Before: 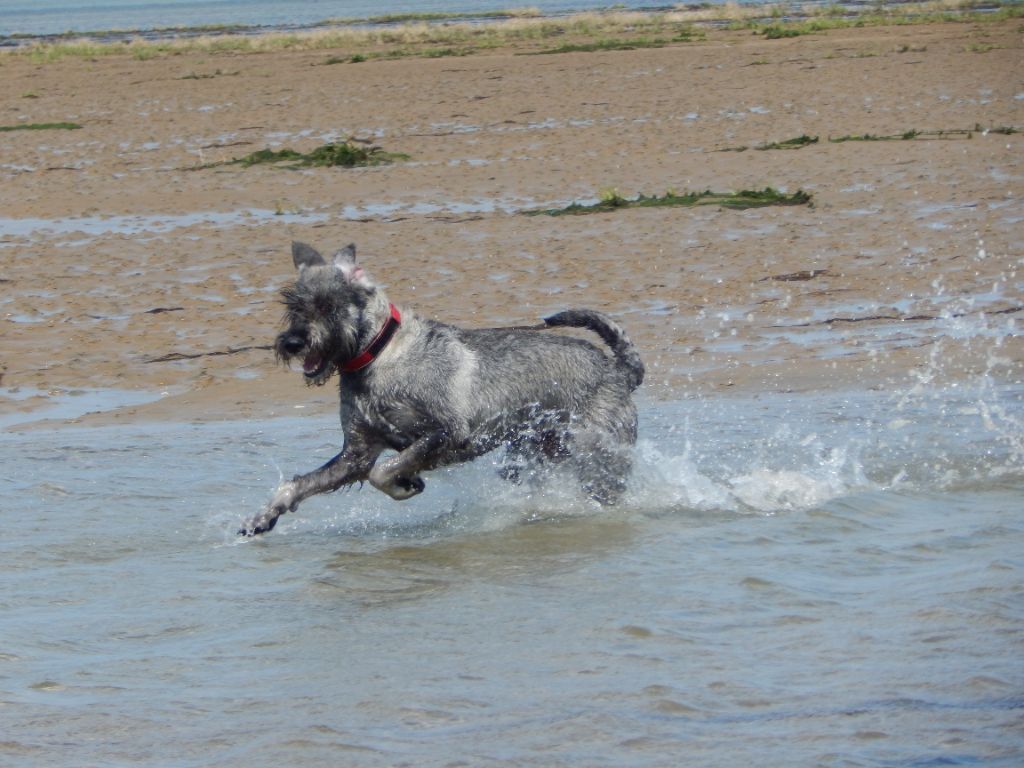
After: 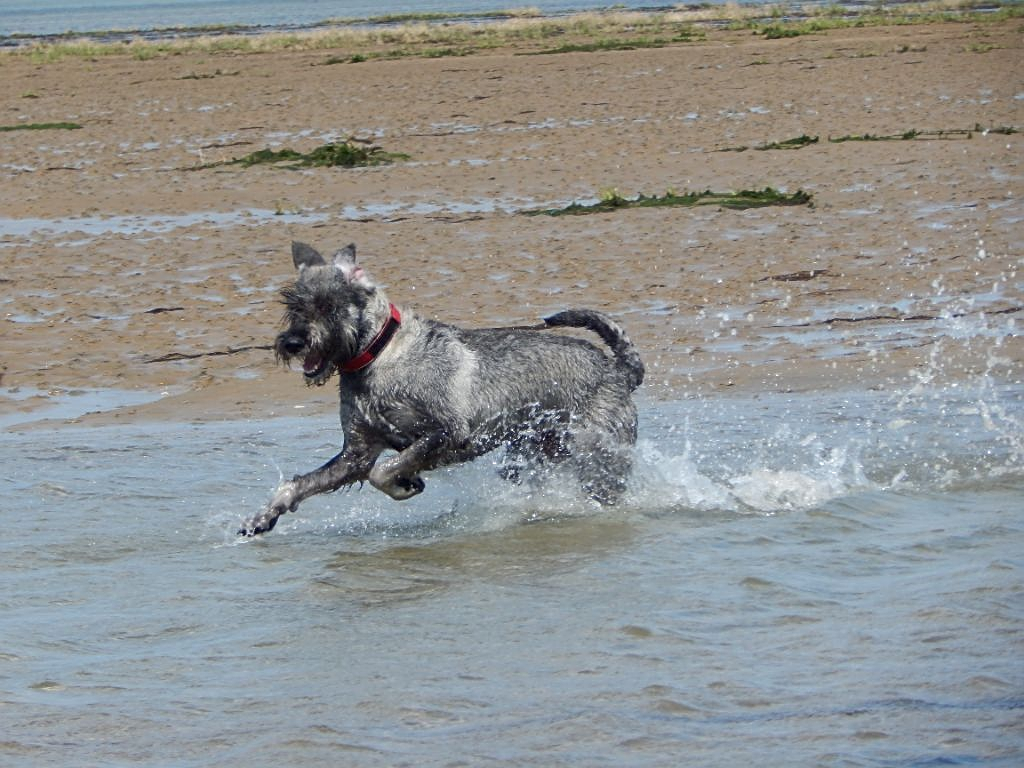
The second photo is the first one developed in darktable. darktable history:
local contrast: mode bilateral grid, contrast 20, coarseness 50, detail 119%, midtone range 0.2
sharpen: on, module defaults
